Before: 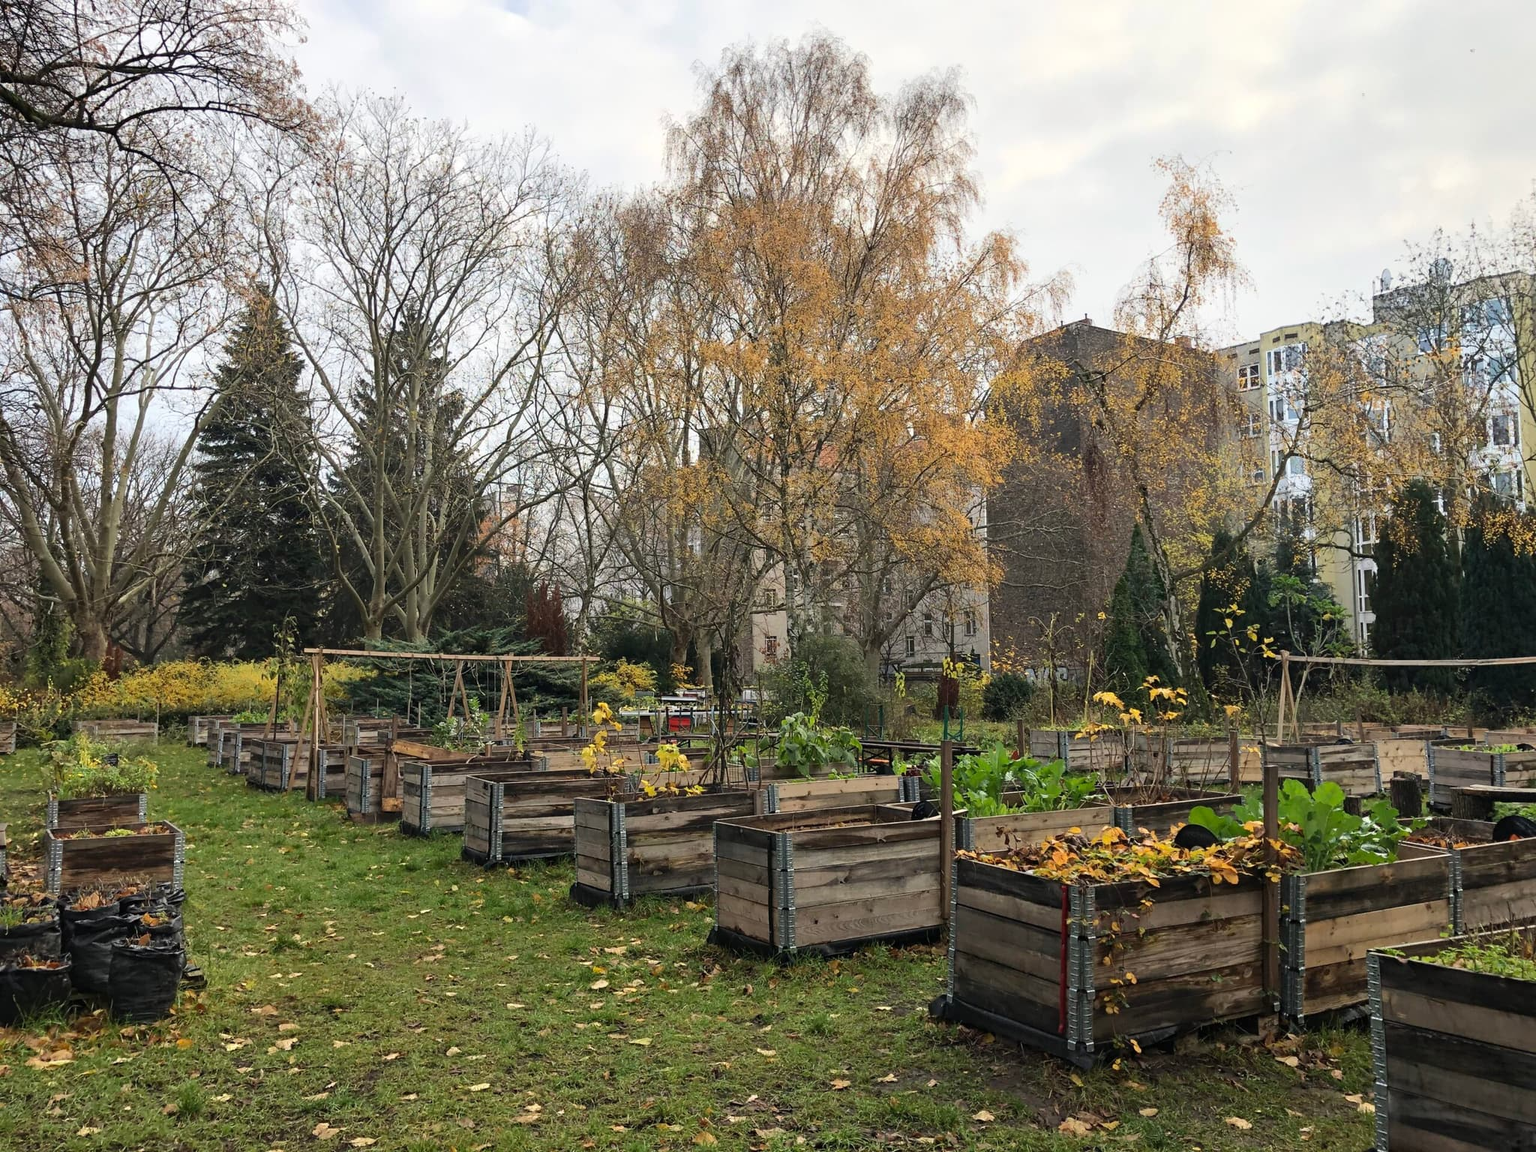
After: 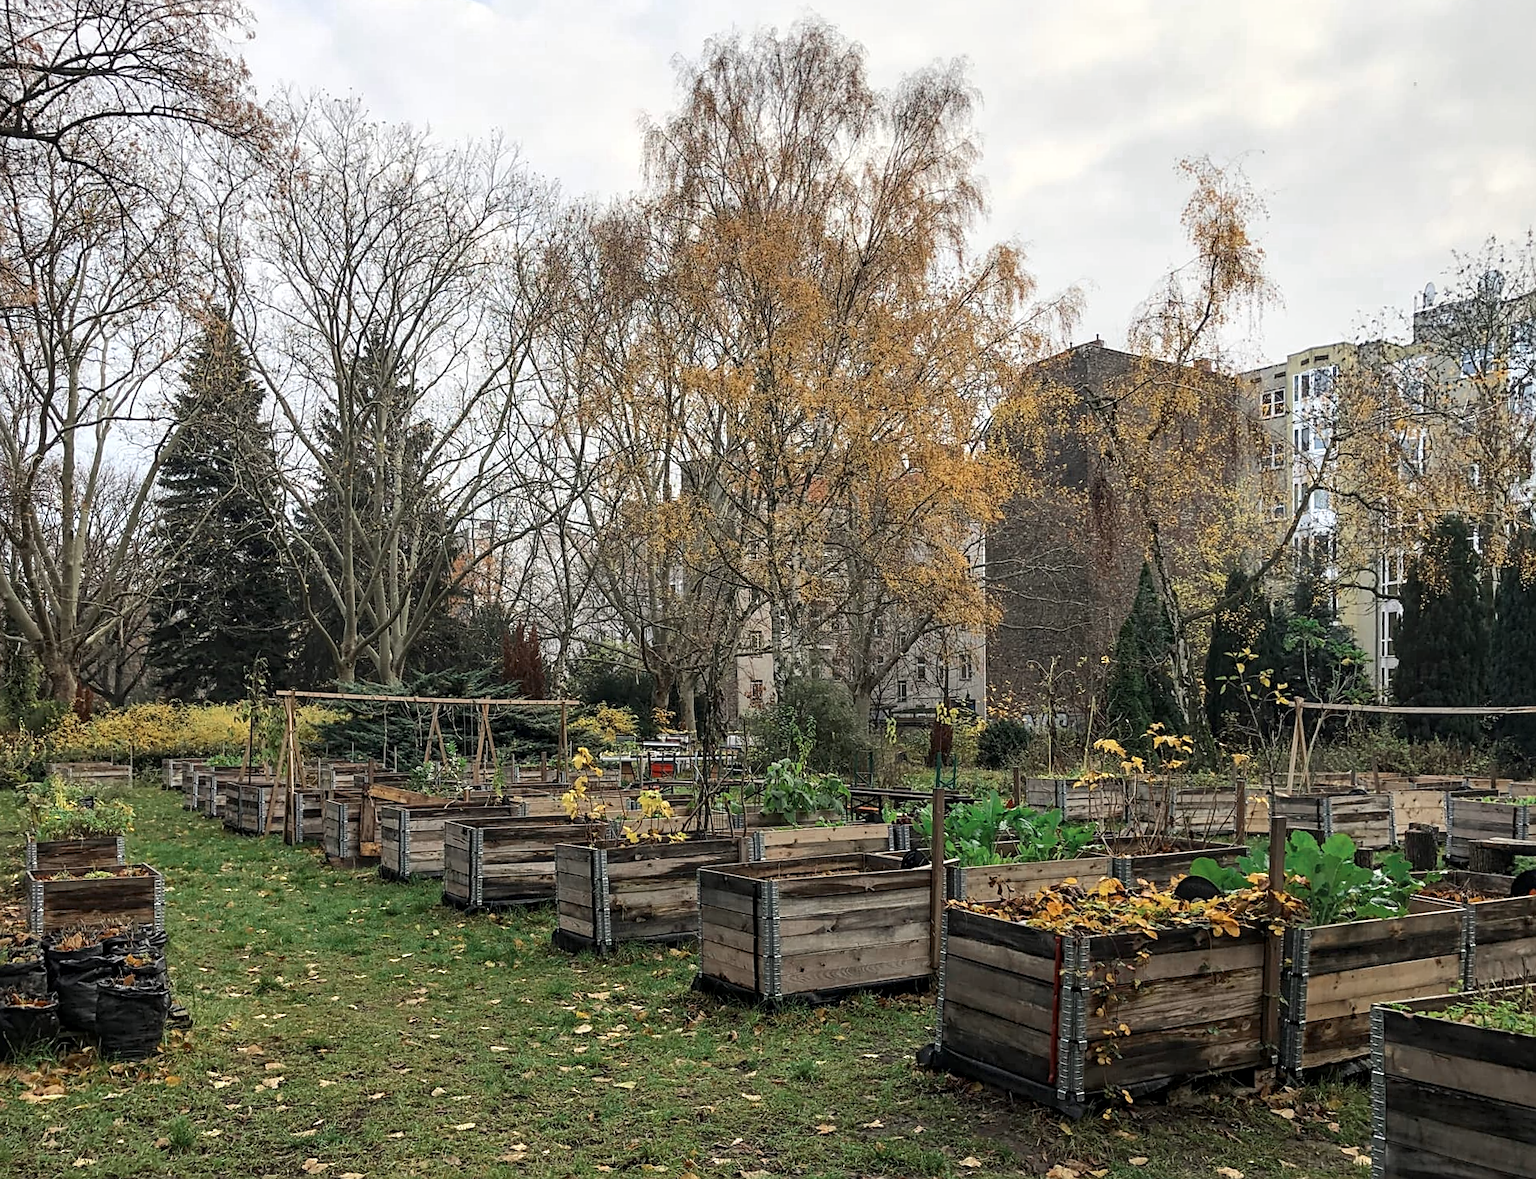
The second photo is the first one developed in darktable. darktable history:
sharpen: on, module defaults
color zones: curves: ch0 [(0, 0.5) (0.125, 0.4) (0.25, 0.5) (0.375, 0.4) (0.5, 0.4) (0.625, 0.6) (0.75, 0.6) (0.875, 0.5)]; ch1 [(0, 0.35) (0.125, 0.45) (0.25, 0.35) (0.375, 0.35) (0.5, 0.35) (0.625, 0.35) (0.75, 0.45) (0.875, 0.35)]; ch2 [(0, 0.6) (0.125, 0.5) (0.25, 0.5) (0.375, 0.6) (0.5, 0.6) (0.625, 0.5) (0.75, 0.5) (0.875, 0.5)]
rotate and perspective: rotation 0.074°, lens shift (vertical) 0.096, lens shift (horizontal) -0.041, crop left 0.043, crop right 0.952, crop top 0.024, crop bottom 0.979
local contrast: on, module defaults
color balance rgb: perceptual saturation grading › global saturation 10%, global vibrance 10%
